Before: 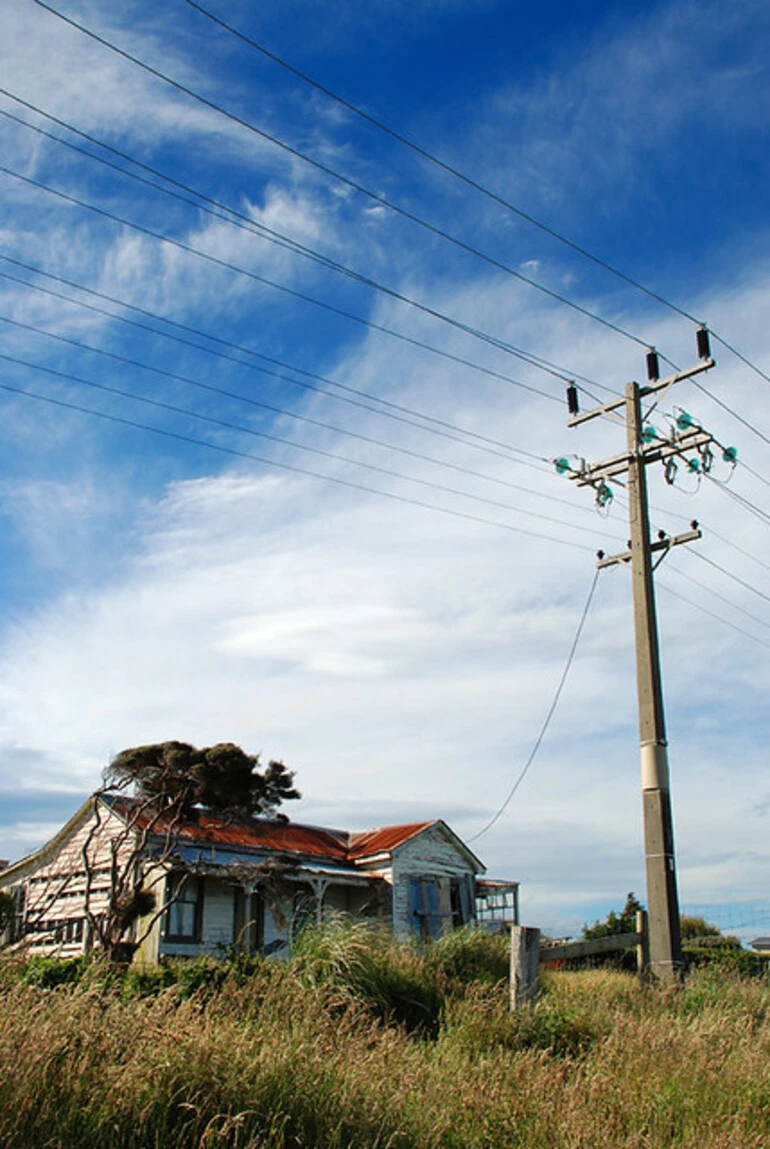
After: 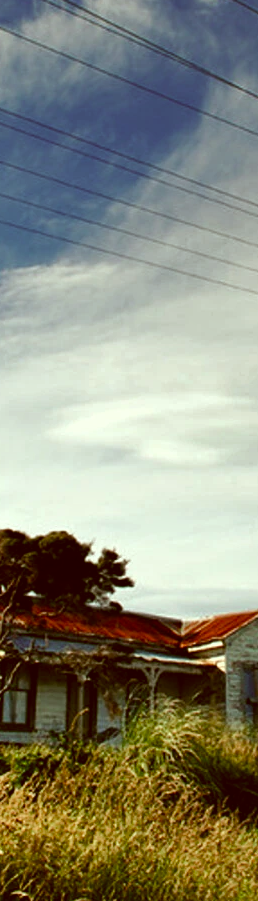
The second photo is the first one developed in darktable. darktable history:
color balance rgb: shadows lift › luminance -20%, power › hue 72.24°, highlights gain › luminance 15%, global offset › hue 171.6°, perceptual saturation grading › highlights -30%, perceptual saturation grading › shadows 20%, global vibrance 30%, contrast 10%
graduated density: on, module defaults
shadows and highlights: low approximation 0.01, soften with gaussian
crop and rotate: left 21.77%, top 18.528%, right 44.676%, bottom 2.997%
color balance: output saturation 98.5%
color correction: highlights a* -5.94, highlights b* 9.48, shadows a* 10.12, shadows b* 23.94
exposure: exposure -0.05 EV
